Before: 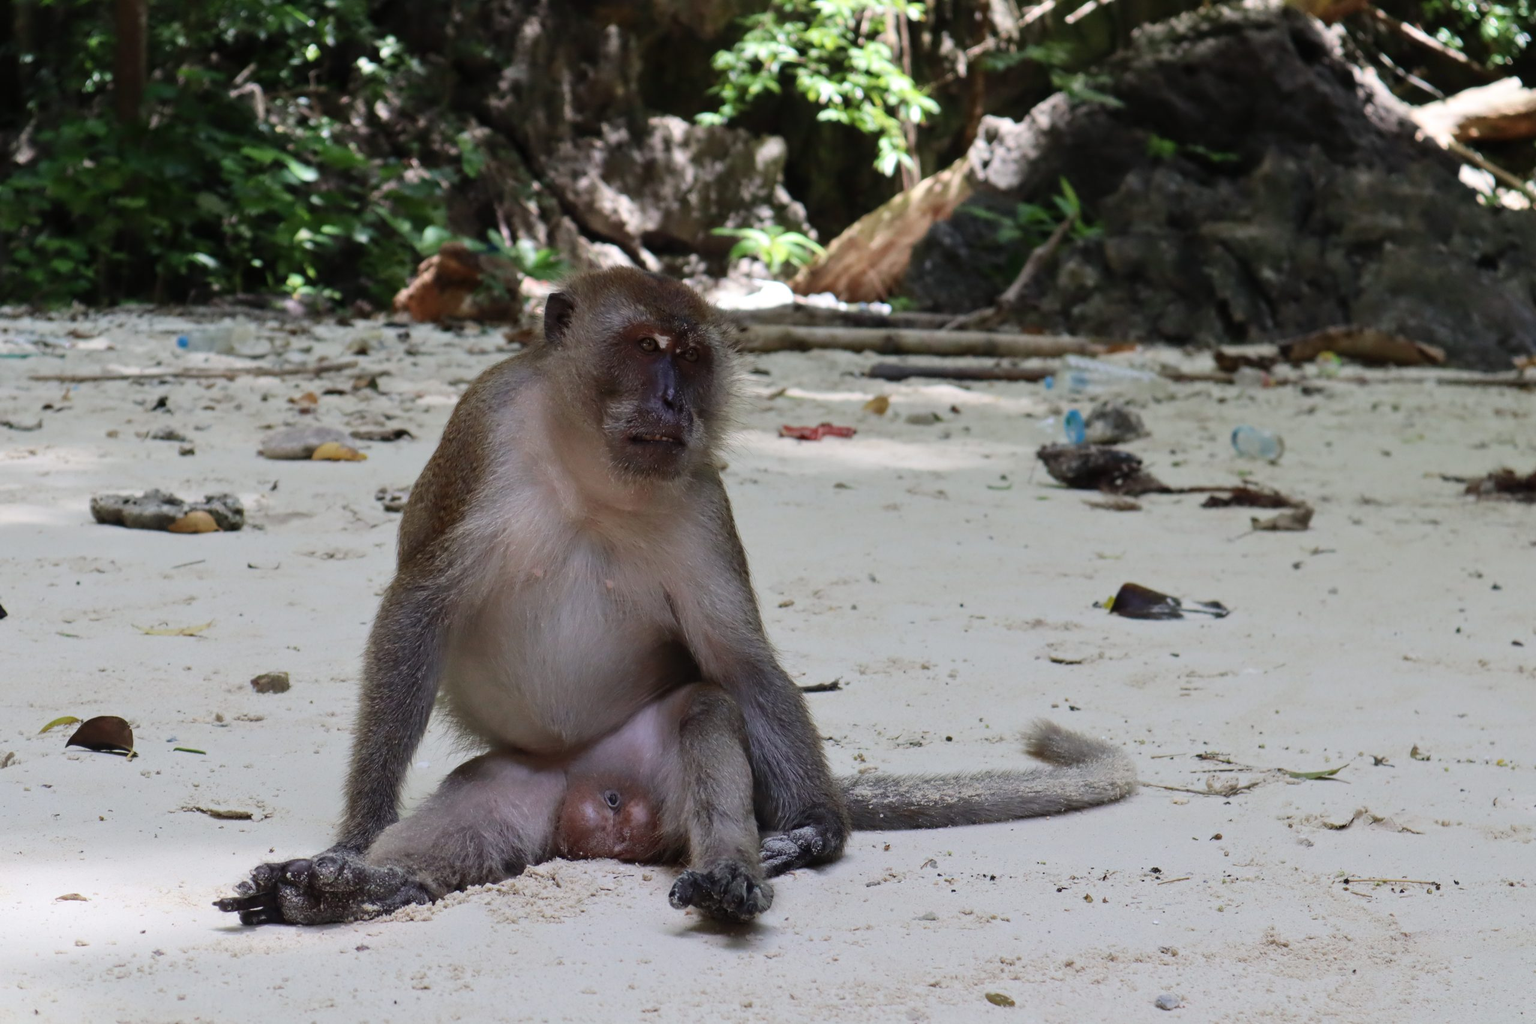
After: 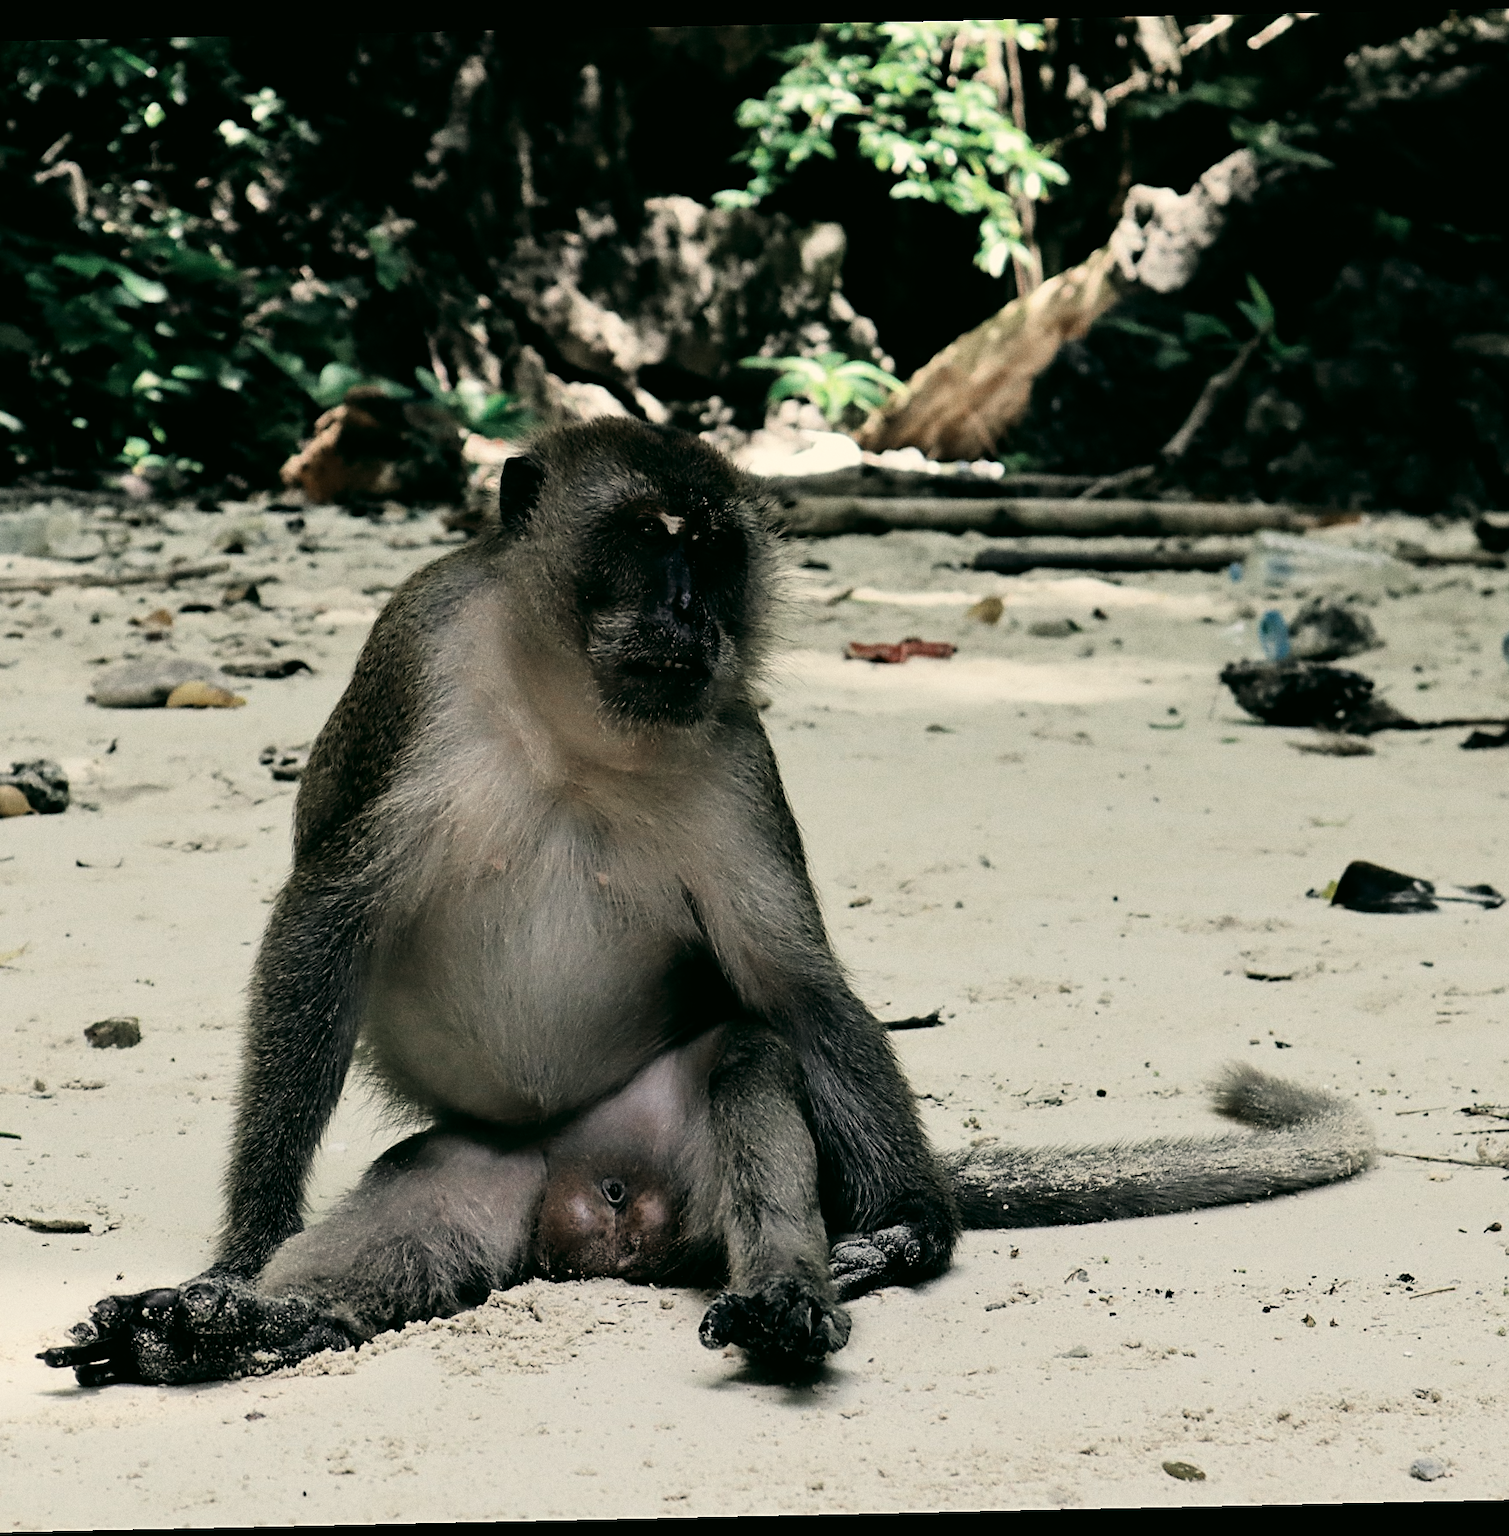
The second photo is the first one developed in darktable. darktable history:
grain: coarseness 0.09 ISO
crop and rotate: left 13.342%, right 19.991%
rotate and perspective: rotation -1.24°, automatic cropping off
white balance: red 1.045, blue 0.932
color zones: curves: ch0 [(0, 0.5) (0.125, 0.4) (0.25, 0.5) (0.375, 0.4) (0.5, 0.4) (0.625, 0.35) (0.75, 0.35) (0.875, 0.5)]; ch1 [(0, 0.35) (0.125, 0.45) (0.25, 0.35) (0.375, 0.35) (0.5, 0.35) (0.625, 0.35) (0.75, 0.45) (0.875, 0.35)]; ch2 [(0, 0.6) (0.125, 0.5) (0.25, 0.5) (0.375, 0.6) (0.5, 0.6) (0.625, 0.5) (0.75, 0.5) (0.875, 0.5)]
filmic rgb: black relative exposure -5.42 EV, white relative exposure 2.85 EV, dynamic range scaling -37.73%, hardness 4, contrast 1.605, highlights saturation mix -0.93%
sharpen: on, module defaults
color correction: highlights a* -0.482, highlights b* 9.48, shadows a* -9.48, shadows b* 0.803
